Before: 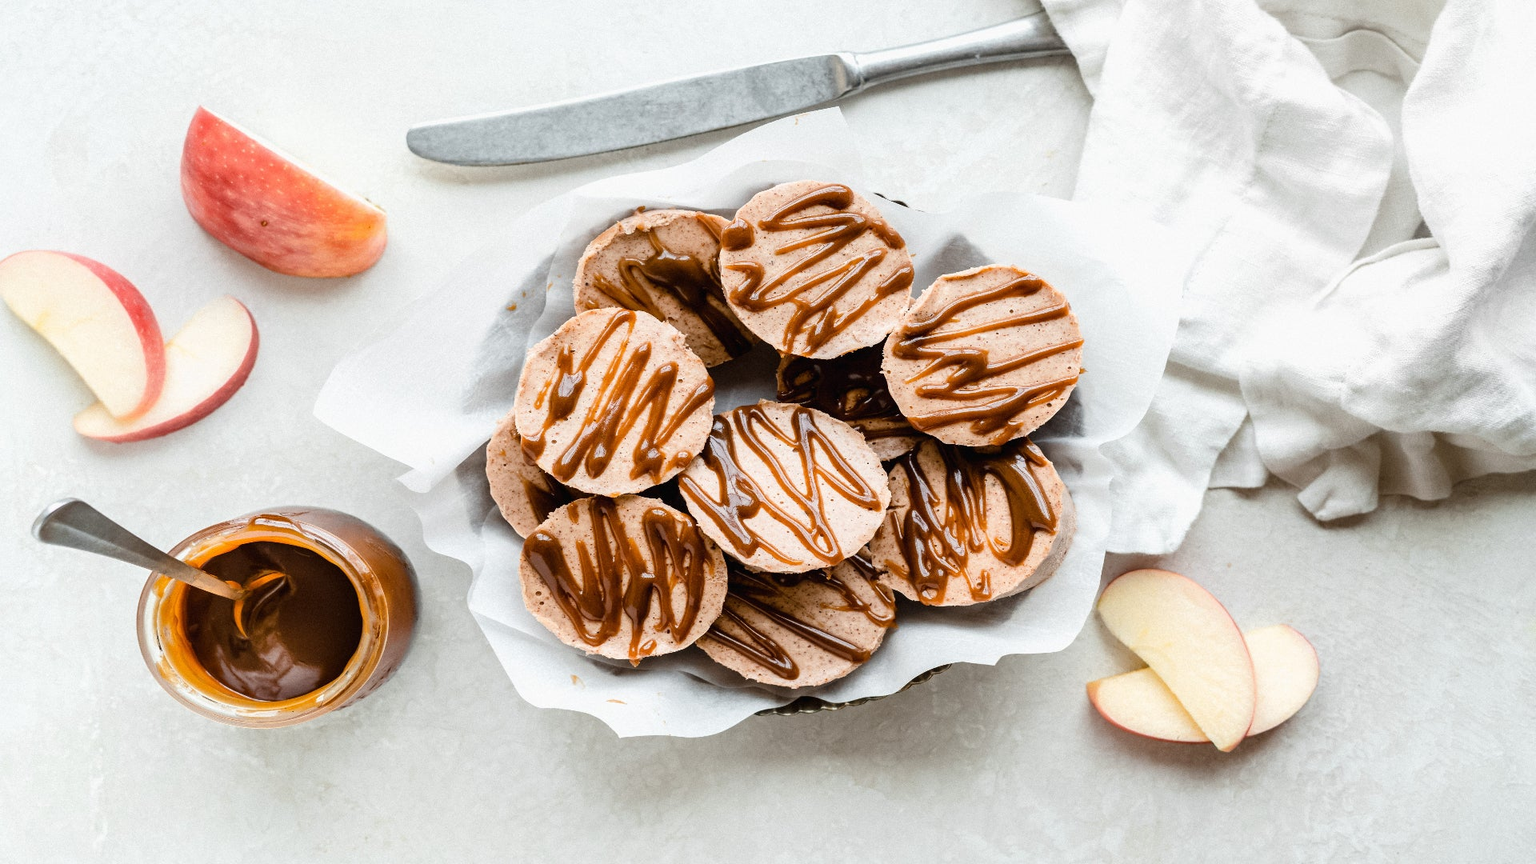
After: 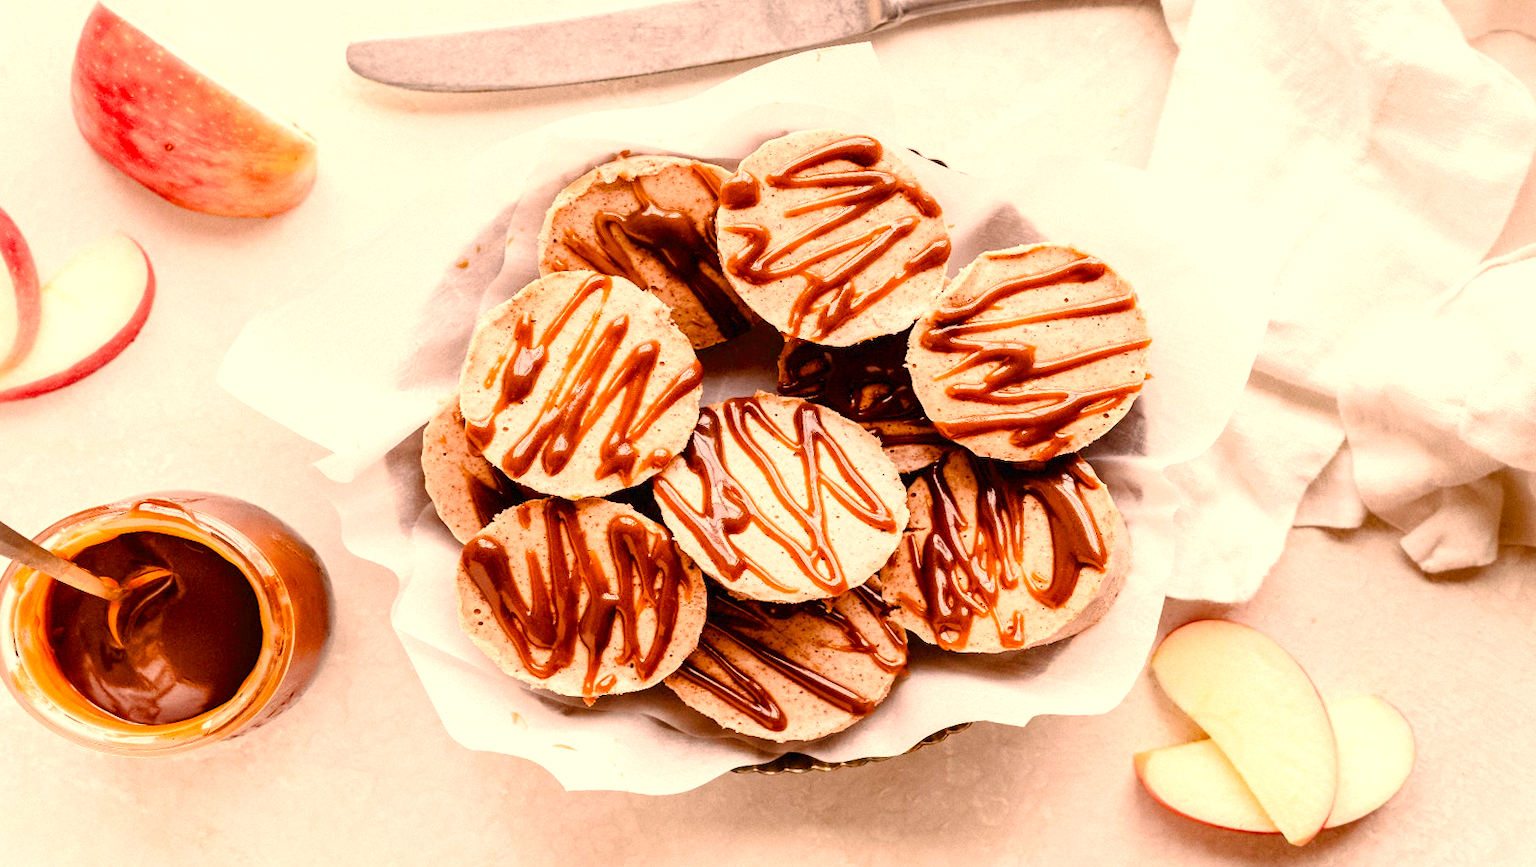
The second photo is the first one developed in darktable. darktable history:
exposure: black level correction 0.001, compensate highlight preservation false
color balance rgb: shadows lift › chroma 9.633%, shadows lift › hue 47.41°, highlights gain › chroma 1.072%, highlights gain › hue 69.73°, perceptual saturation grading › global saturation 20%, perceptual saturation grading › highlights -50.341%, perceptual saturation grading › shadows 30.587%, perceptual brilliance grading › highlights 11.783%, global vibrance 11.106%
levels: levels [0, 0.445, 1]
color correction: highlights a* 22.23, highlights b* 22.33
crop and rotate: angle -2.95°, left 5.163%, top 5.177%, right 4.663%, bottom 4.302%
